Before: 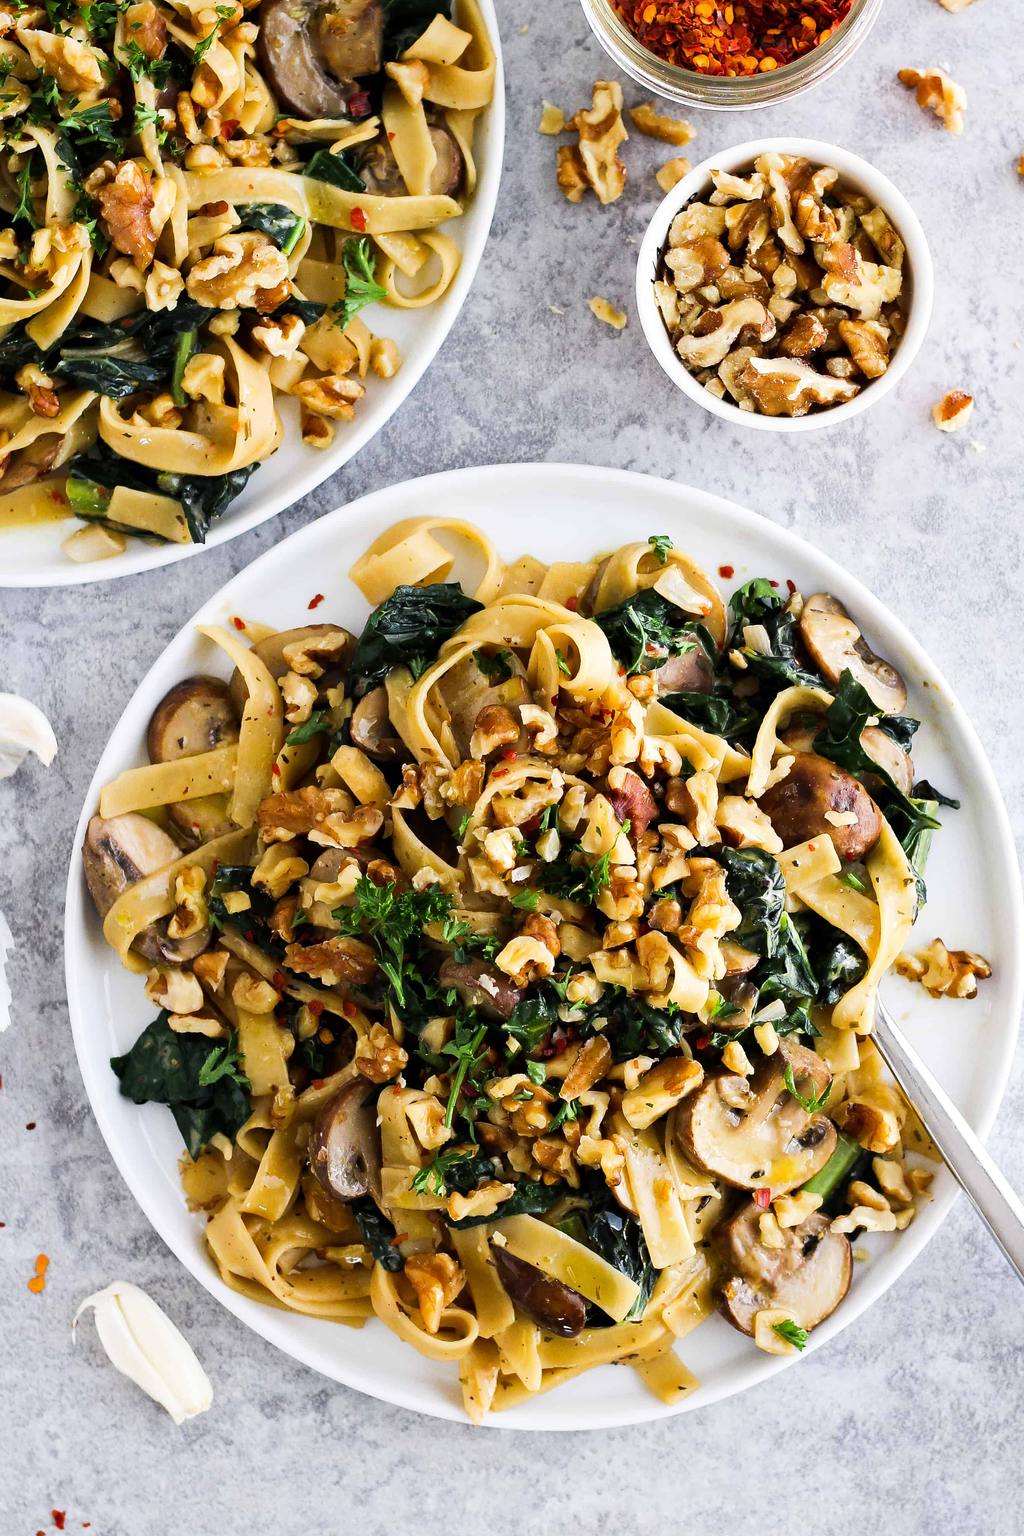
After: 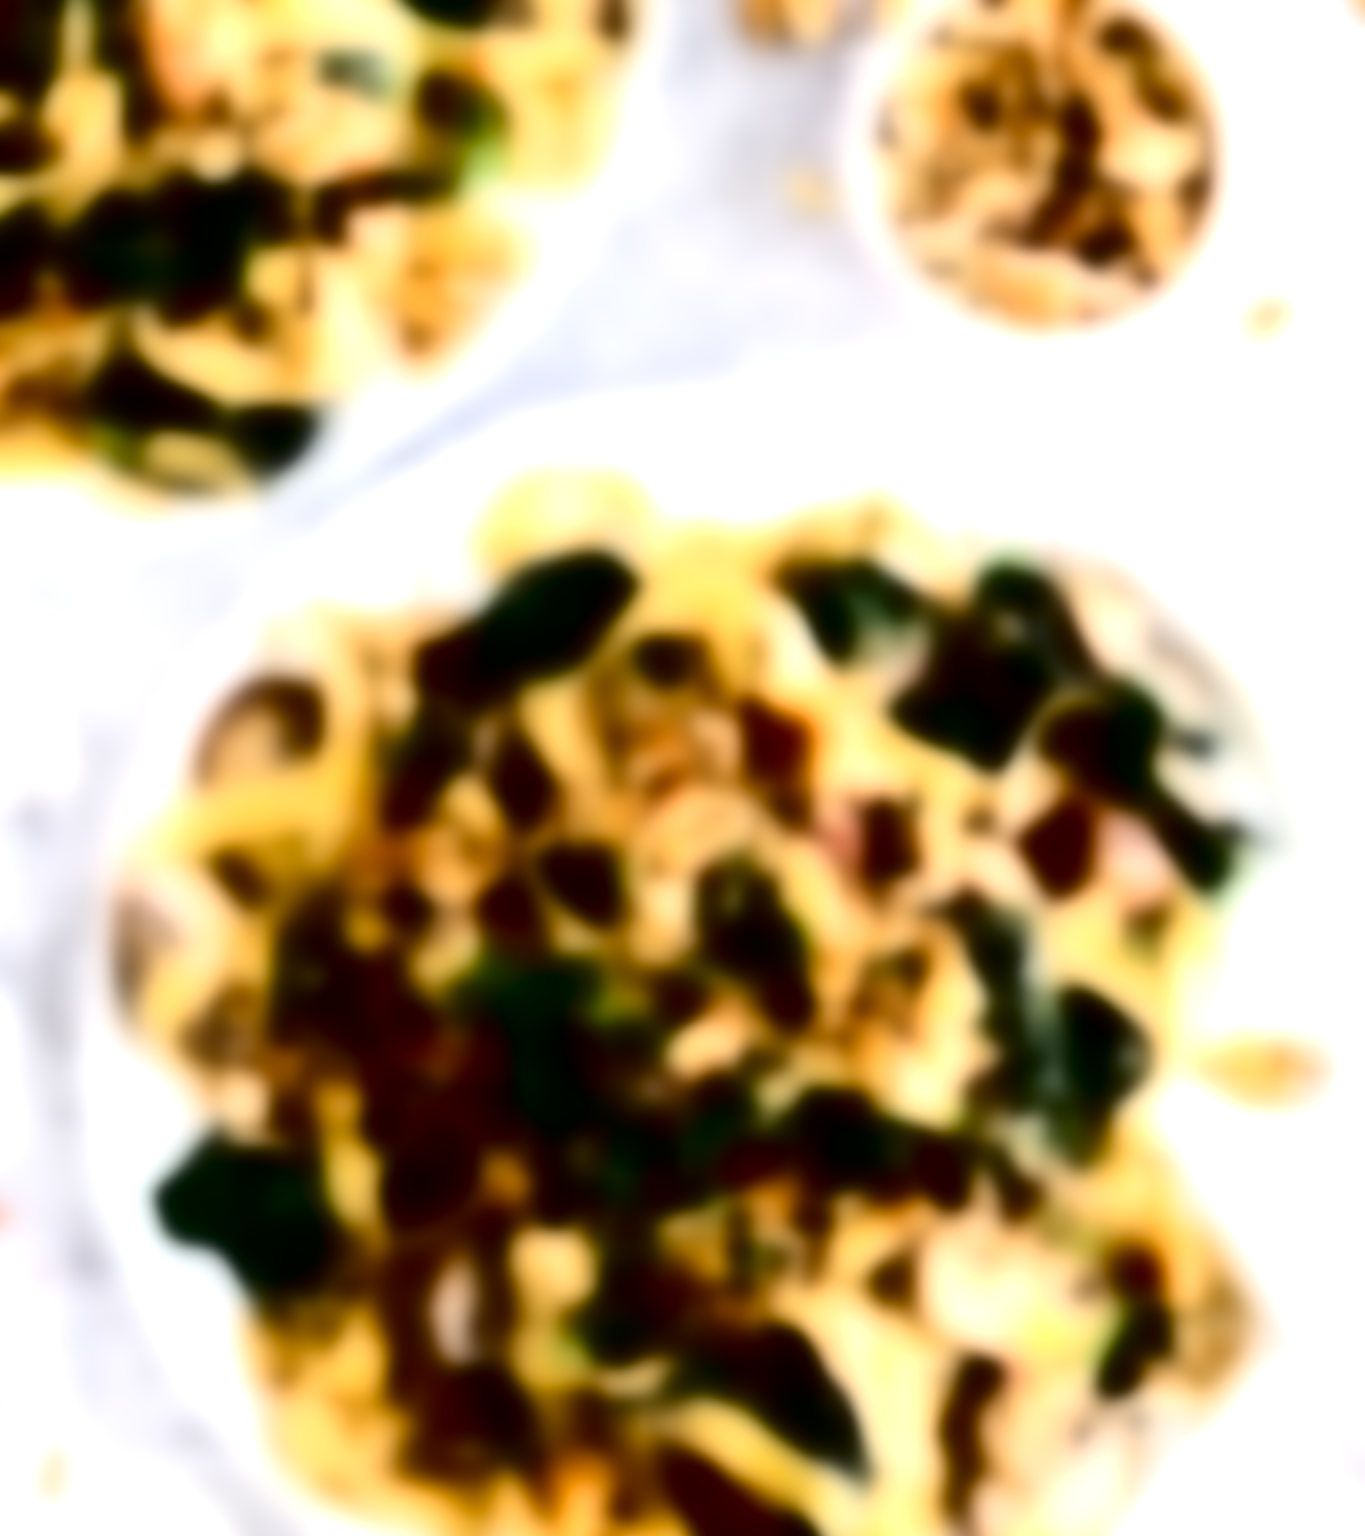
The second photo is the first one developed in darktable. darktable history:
crop: top 11.038%, bottom 13.962%
exposure: black level correction 0.01, exposure 1 EV, compensate highlight preservation false
lowpass: radius 31.92, contrast 1.72, brightness -0.98, saturation 0.94
